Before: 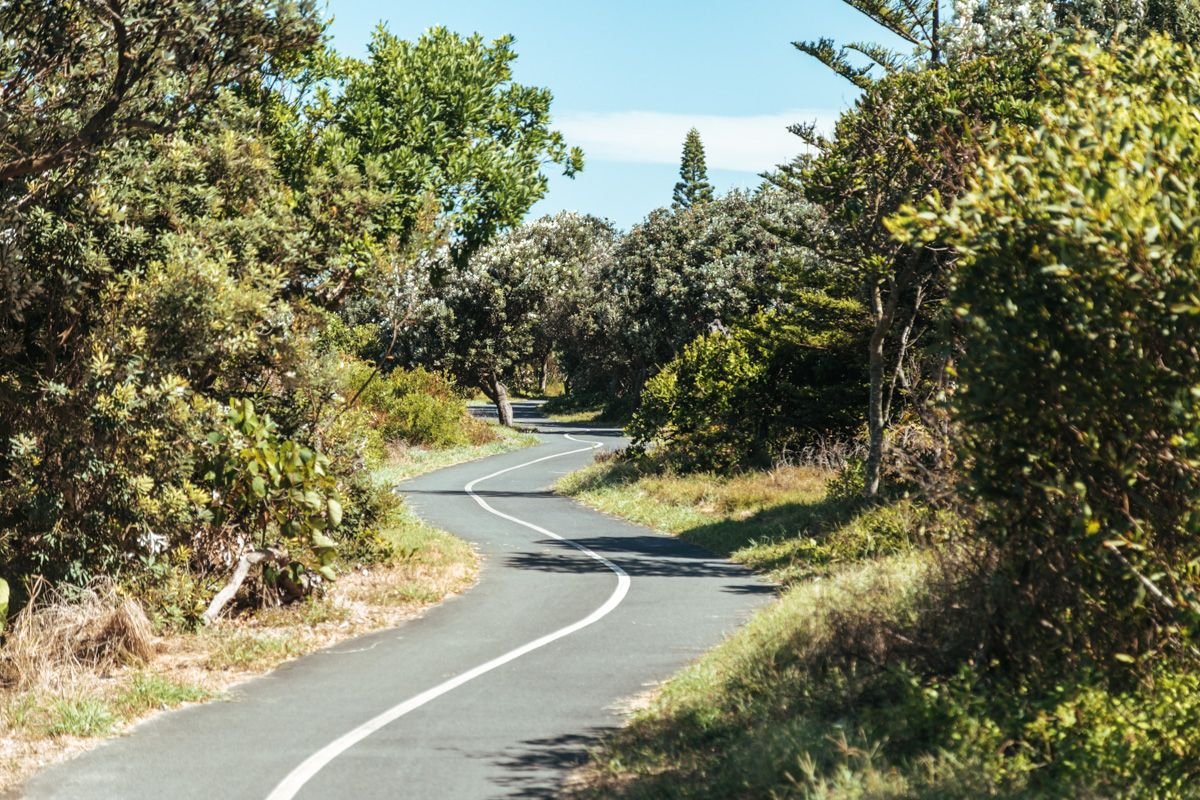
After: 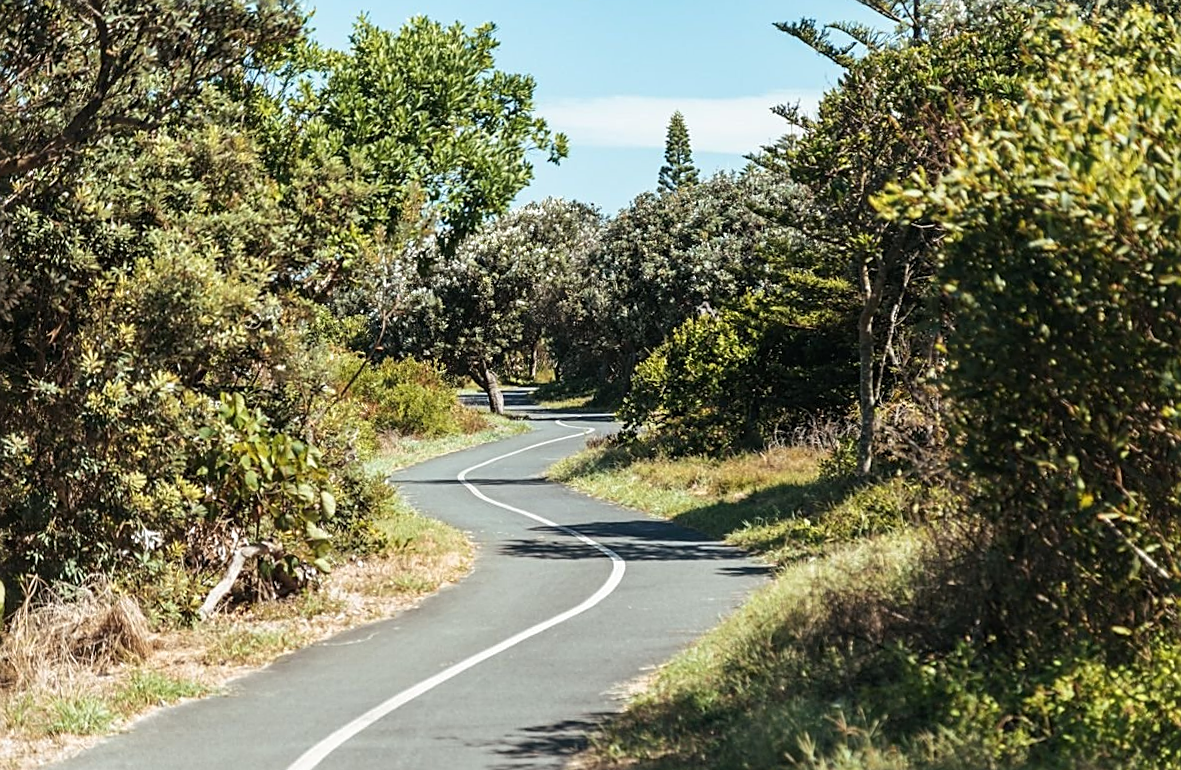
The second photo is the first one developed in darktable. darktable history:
exposure: exposure -0.041 EV, compensate highlight preservation false
rotate and perspective: rotation -1.42°, crop left 0.016, crop right 0.984, crop top 0.035, crop bottom 0.965
sharpen: on, module defaults
